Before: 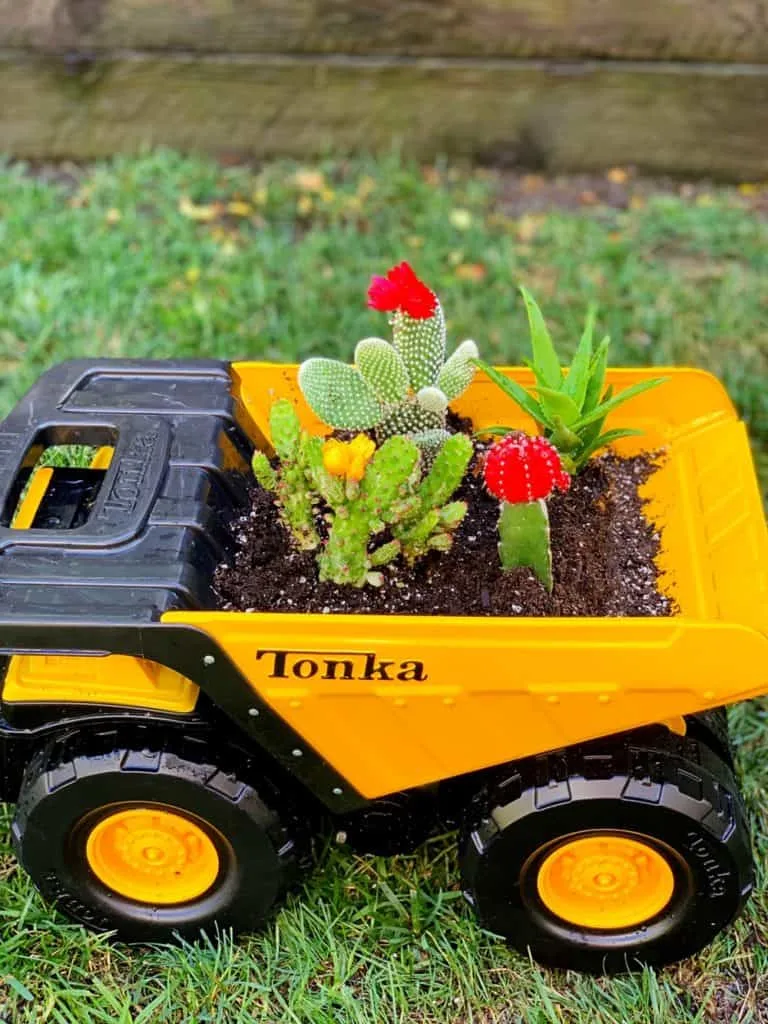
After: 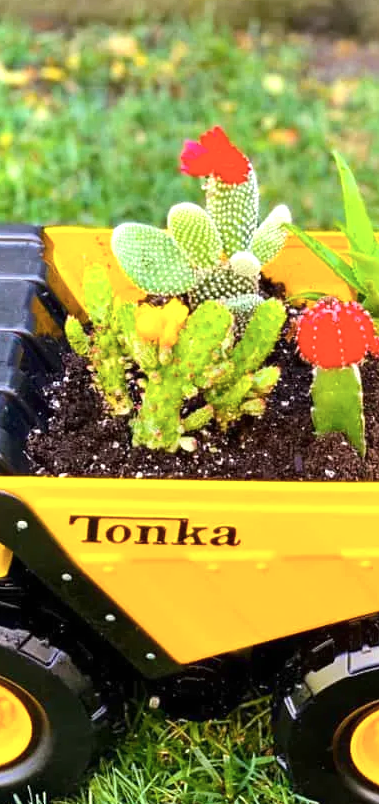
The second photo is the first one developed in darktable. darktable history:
color balance rgb: linear chroma grading › global chroma 13.3%, global vibrance 41.49%
crop and rotate: angle 0.02°, left 24.353%, top 13.219%, right 26.156%, bottom 8.224%
contrast brightness saturation: contrast 0.06, brightness -0.01, saturation -0.23
exposure: black level correction 0, exposure 0.7 EV, compensate exposure bias true, compensate highlight preservation false
